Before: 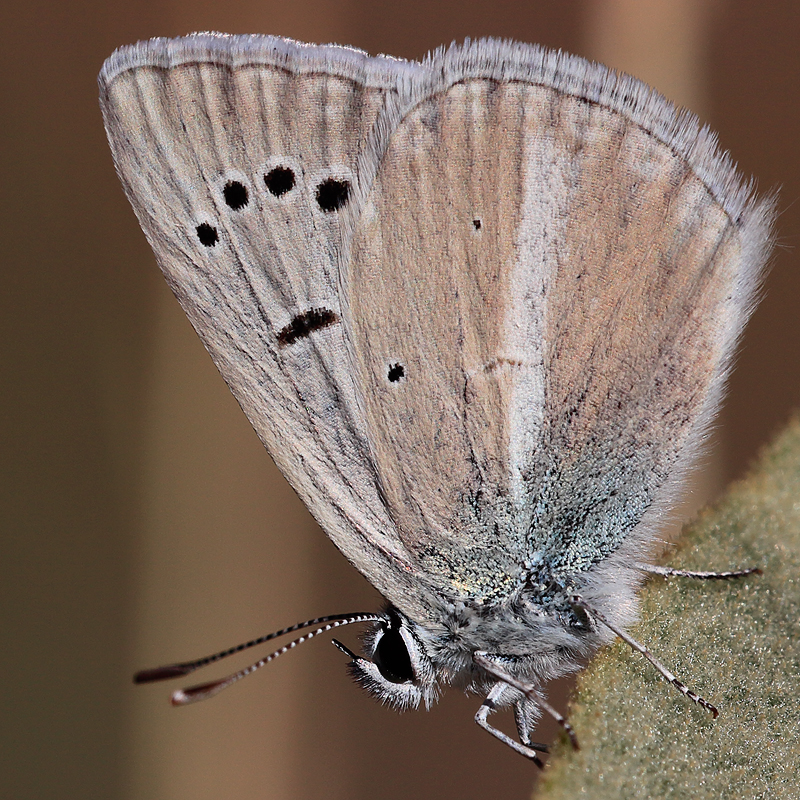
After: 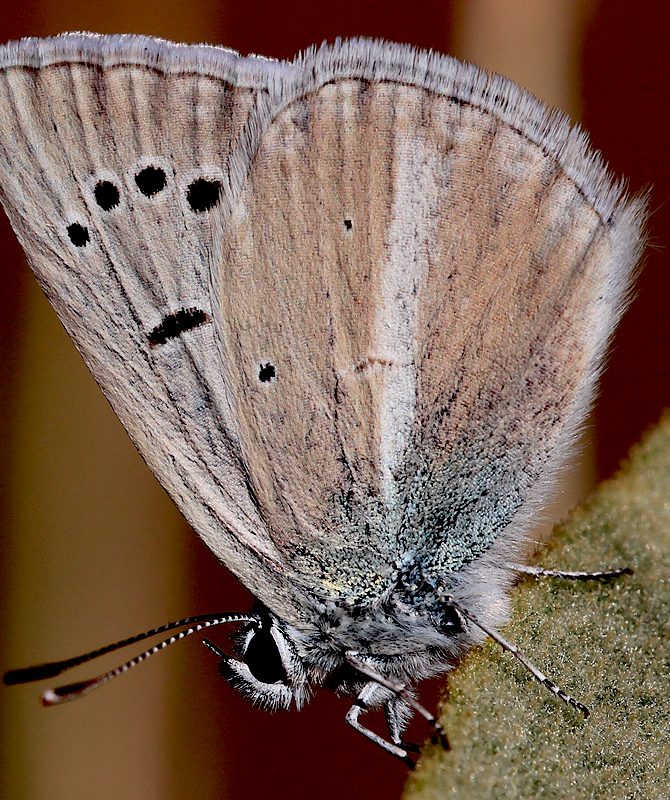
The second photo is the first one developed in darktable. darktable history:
exposure: black level correction 0.047, exposure 0.013 EV, compensate highlight preservation false
crop: left 16.145%
